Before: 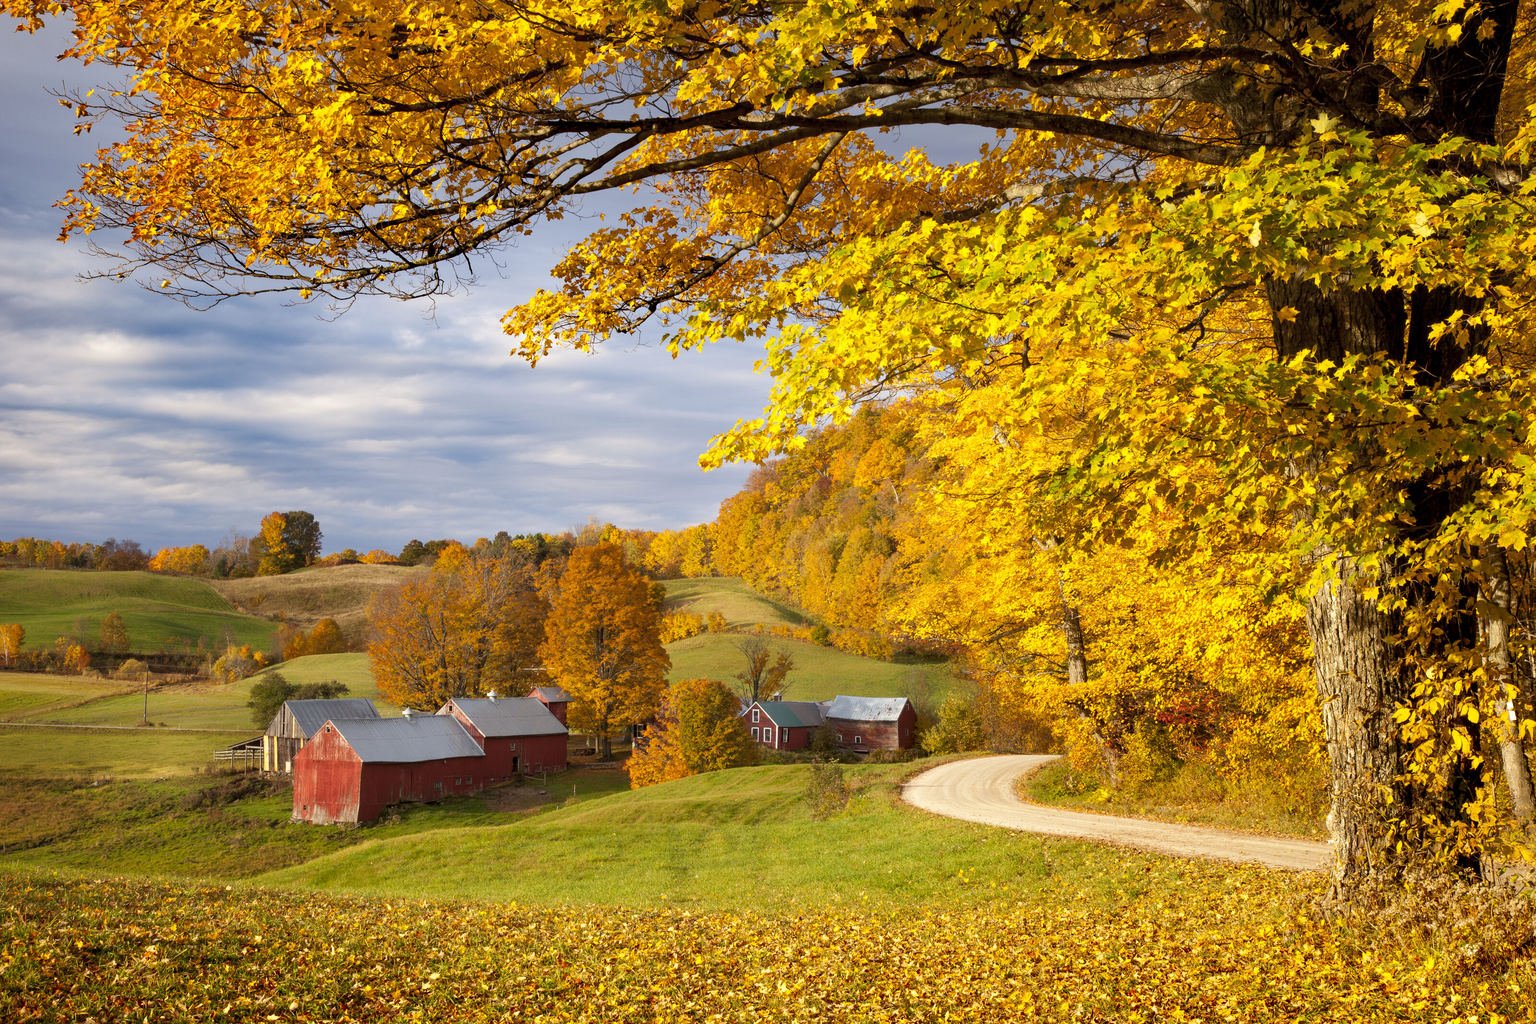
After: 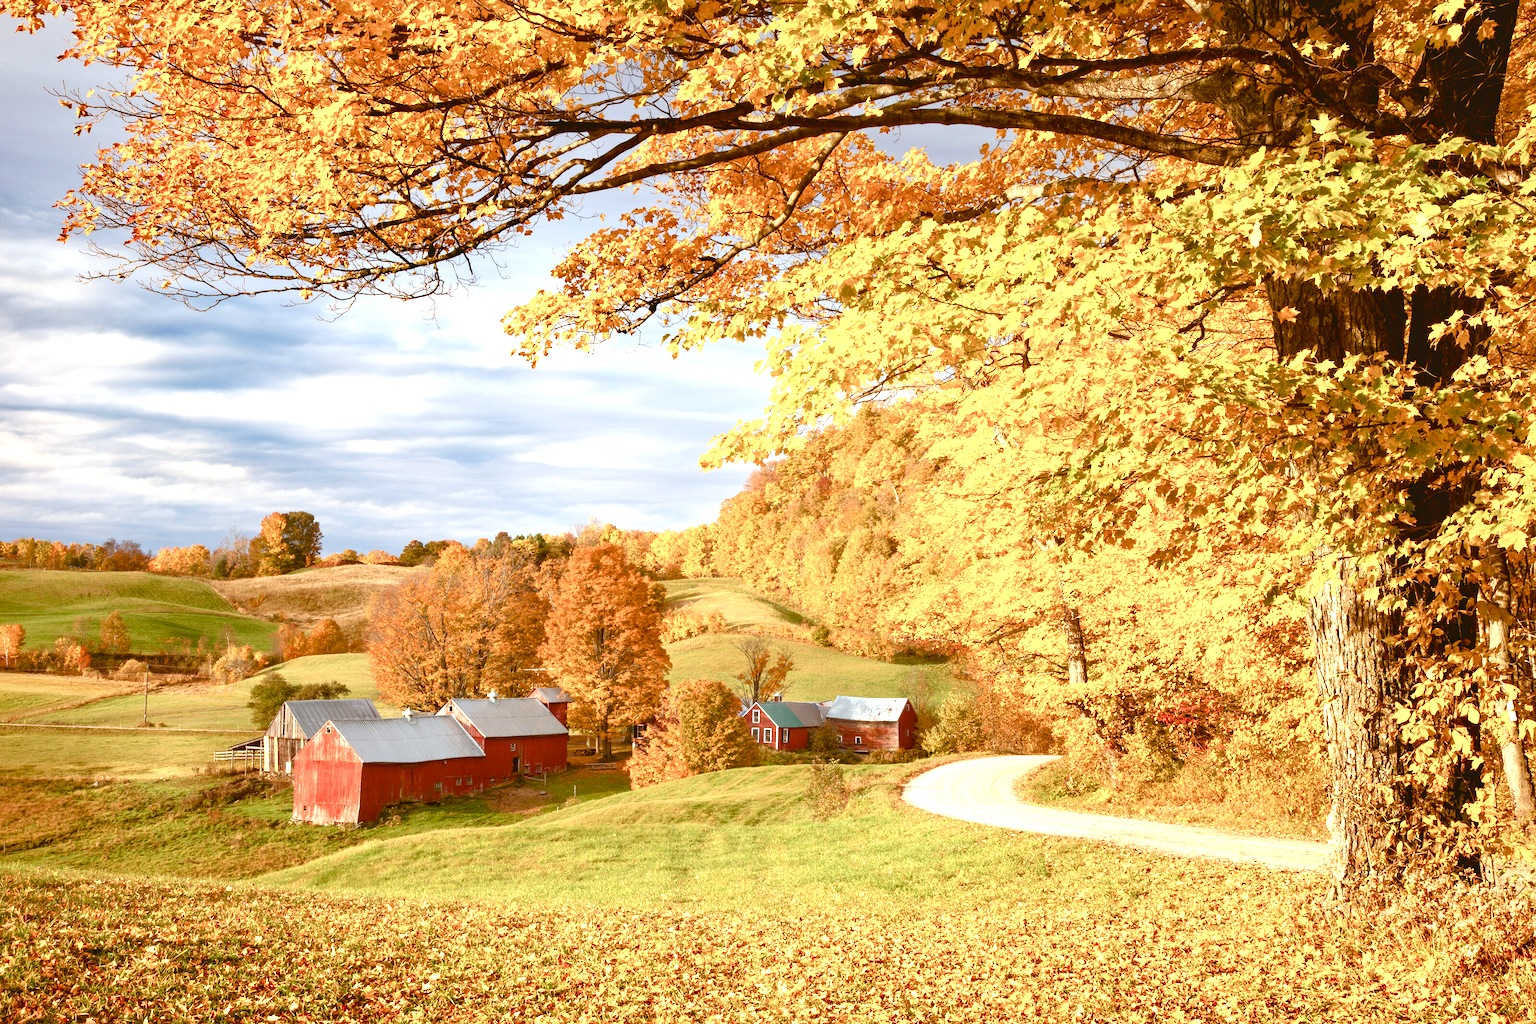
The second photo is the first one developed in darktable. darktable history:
color balance rgb: power › chroma 2.525%, power › hue 68.6°, global offset › luminance 0.748%, perceptual saturation grading › global saturation 20%, perceptual saturation grading › highlights -49.901%, perceptual saturation grading › shadows 24.208%, contrast -9.634%
exposure: black level correction 0, exposure 1.1 EV, compensate exposure bias true, compensate highlight preservation false
local contrast: mode bilateral grid, contrast 28, coarseness 15, detail 115%, midtone range 0.2
